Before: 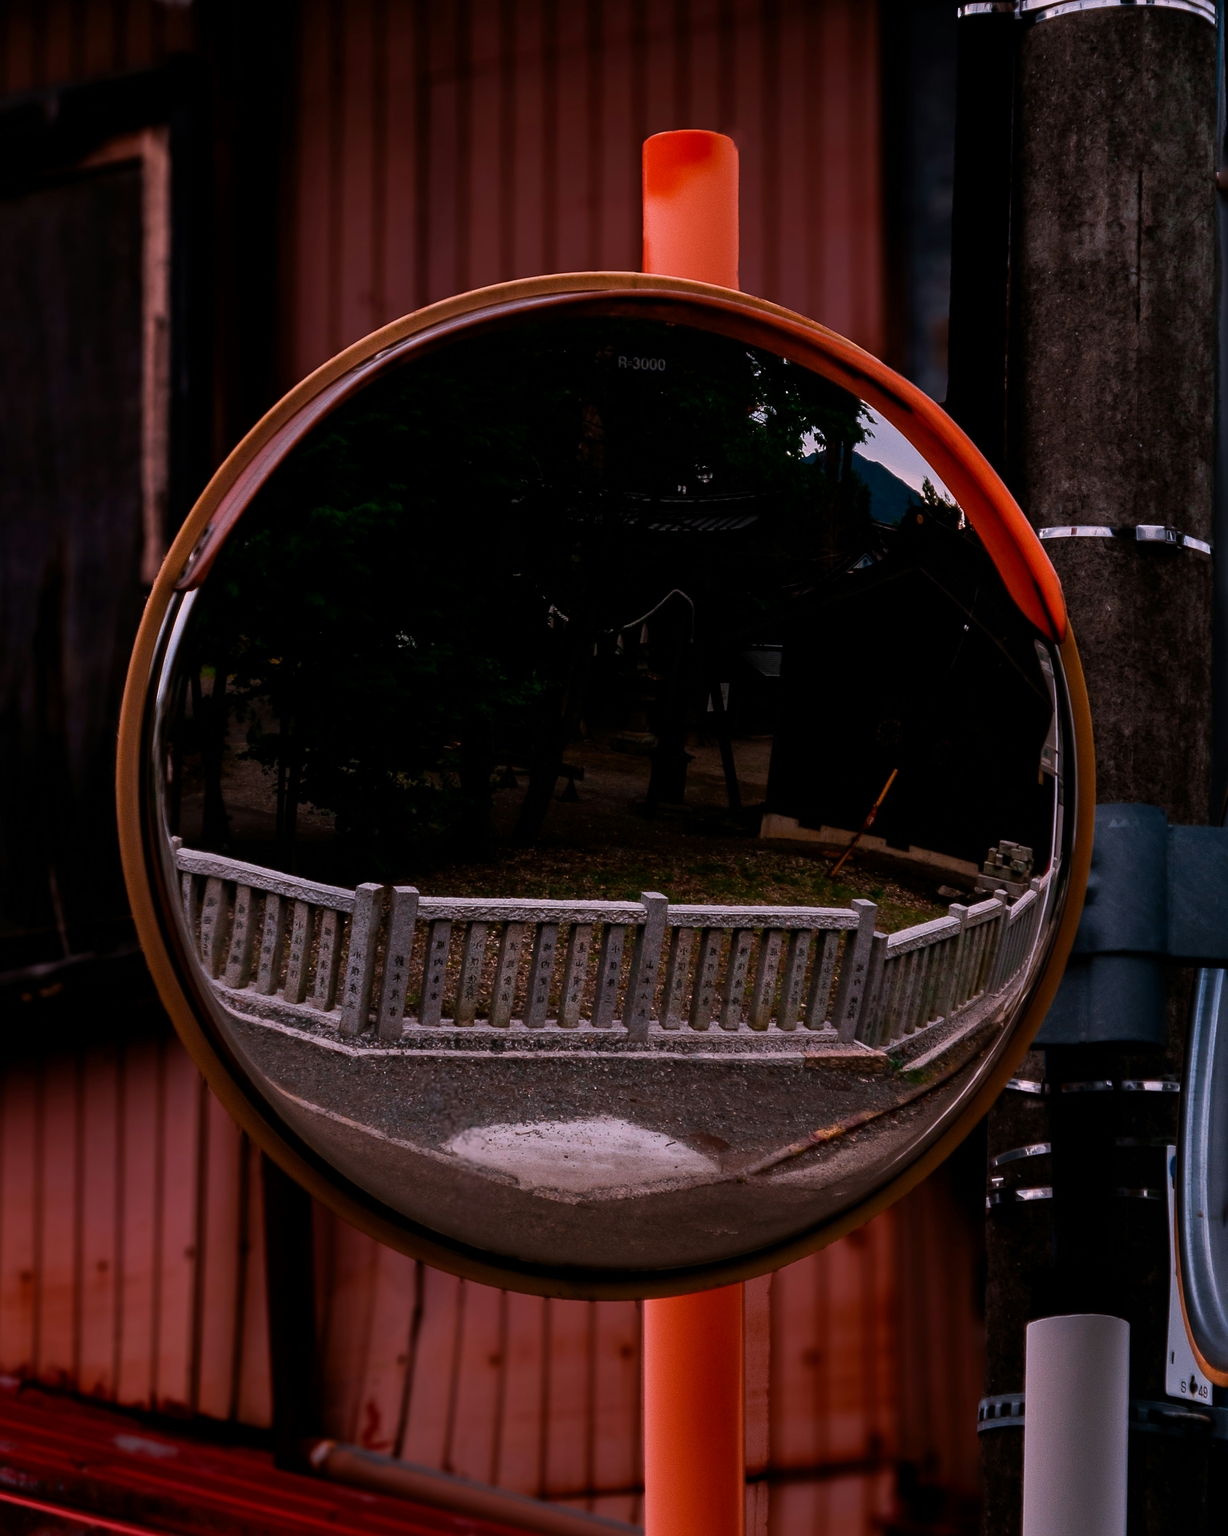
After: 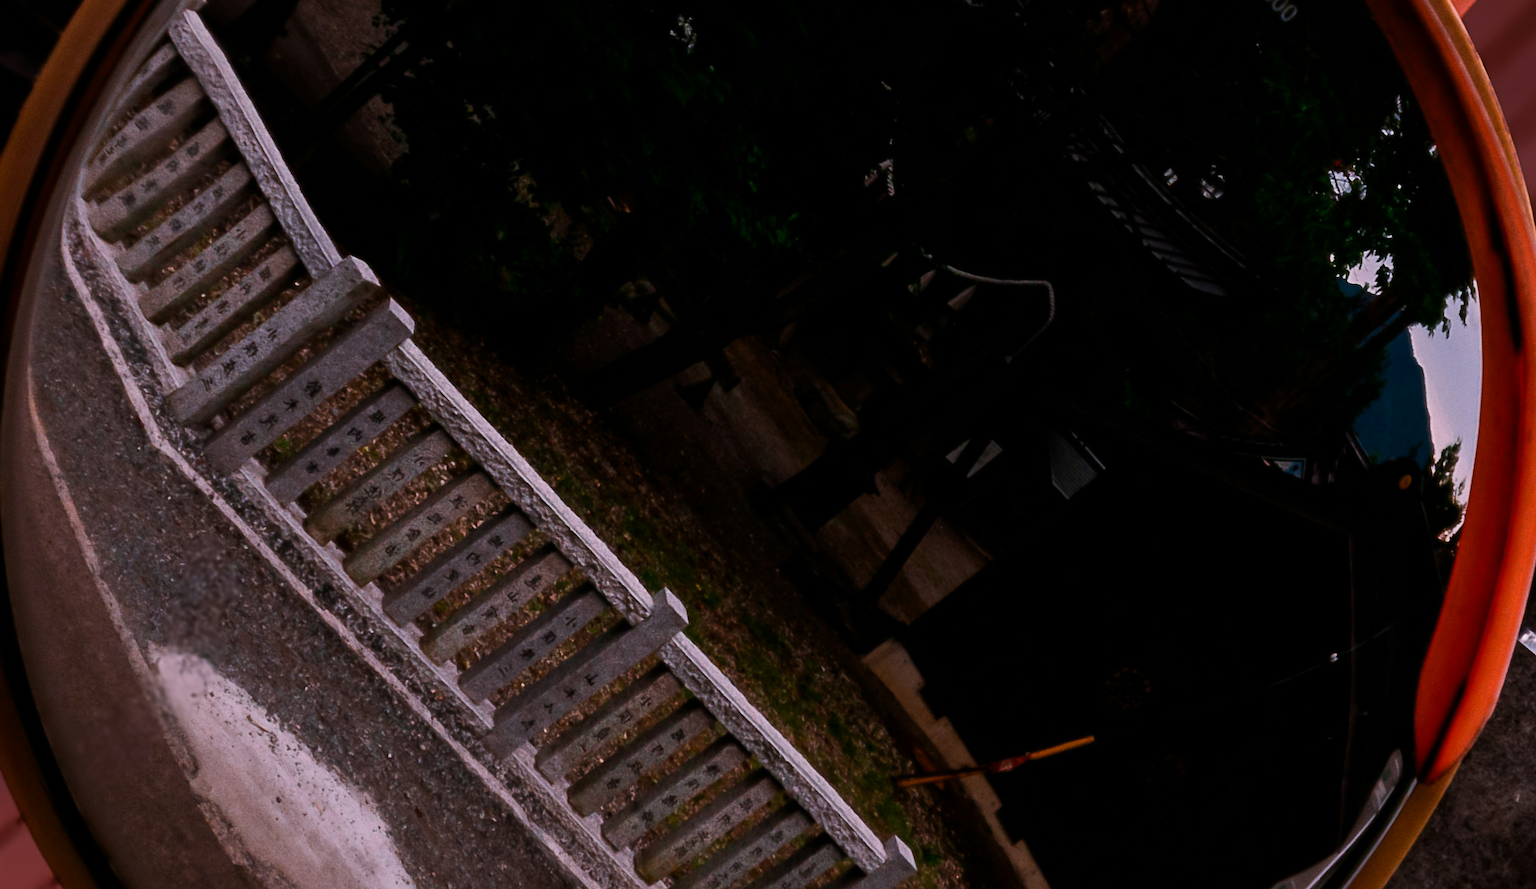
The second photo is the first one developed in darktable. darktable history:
crop and rotate: angle -45.21°, top 16.588%, right 0.9%, bottom 11.61%
contrast equalizer: y [[0.5 ×4, 0.525, 0.667], [0.5 ×6], [0.5 ×6], [0 ×4, 0.042, 0], [0, 0, 0.004, 0.1, 0.191, 0.131]], mix -0.991
